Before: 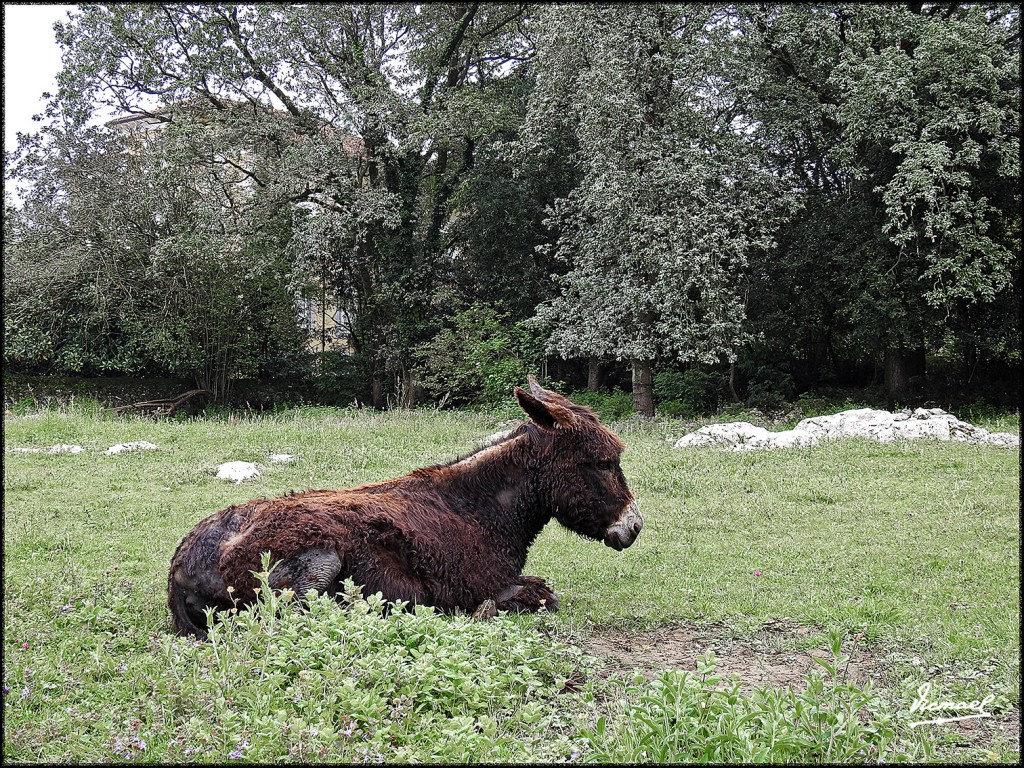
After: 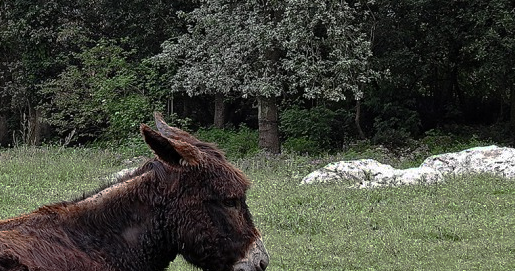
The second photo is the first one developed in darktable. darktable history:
crop: left 36.555%, top 34.312%, right 13.069%, bottom 30.366%
base curve: curves: ch0 [(0, 0) (0.841, 0.609) (1, 1)], preserve colors none
